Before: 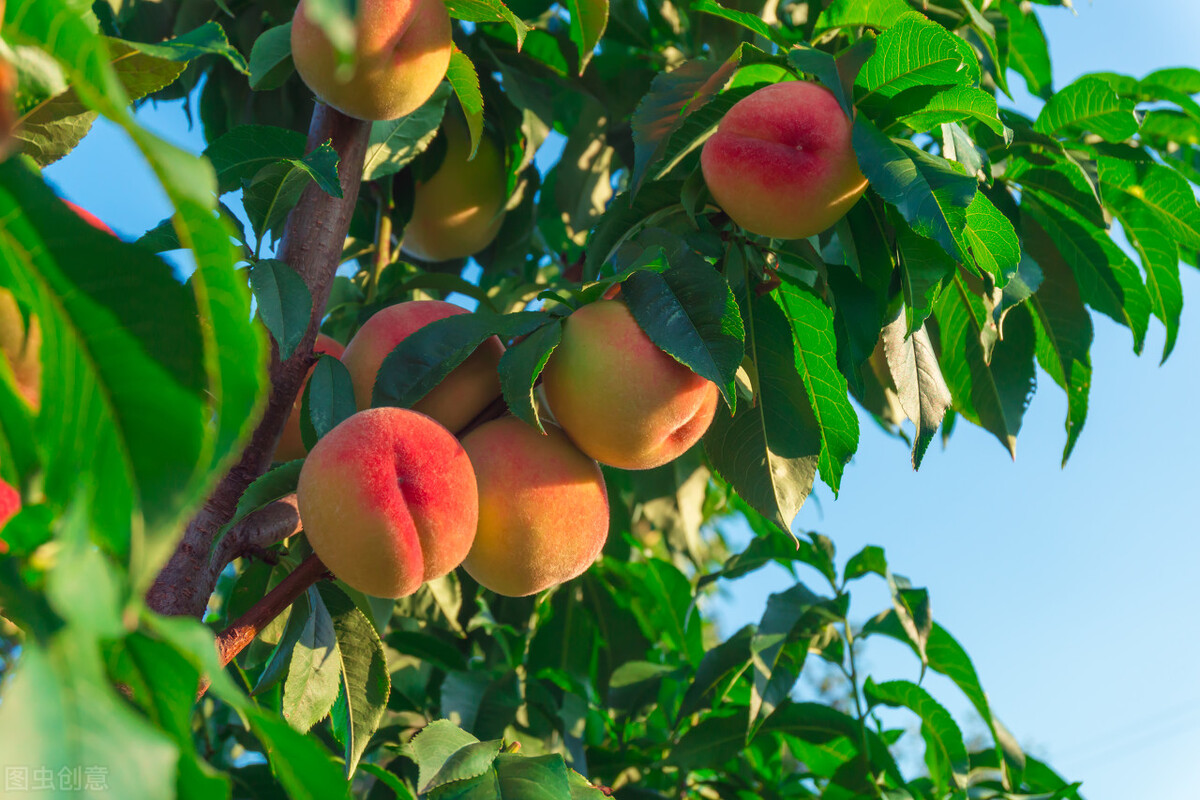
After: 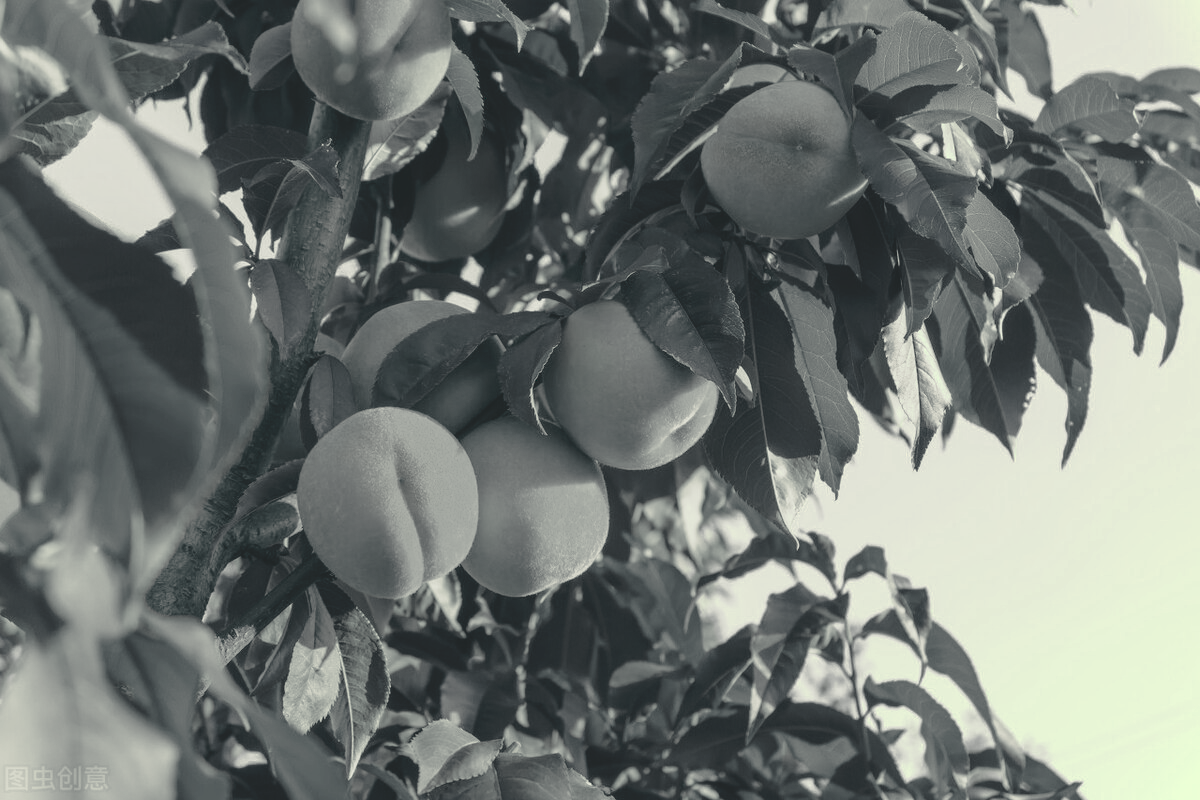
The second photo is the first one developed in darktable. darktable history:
tone curve: curves: ch0 [(0, 0) (0.003, 0.128) (0.011, 0.133) (0.025, 0.133) (0.044, 0.141) (0.069, 0.152) (0.1, 0.169) (0.136, 0.201) (0.177, 0.239) (0.224, 0.294) (0.277, 0.358) (0.335, 0.428) (0.399, 0.488) (0.468, 0.55) (0.543, 0.611) (0.623, 0.678) (0.709, 0.755) (0.801, 0.843) (0.898, 0.91) (1, 1)], preserve colors none
color look up table: target L [84.73, 78.68, 80.44, 75.52, 76.25, 58.61, 53.35, 39.88, 40.71, 34.6, 26.8, 201.81, 84.73, 80.52, 64.75, 64.35, 61.16, 68.2, 54.32, 41.25, 41.99, 42.37, 25.08, 7.15, 98.87, 100.9, 90.09, 78.8, 87.3, 76.35, 90.61, 71.86, 70.45, 89.02, 69.61, 84.73, 47.65, 55.53, 34.09, 40.83, 20.74, 6.954, 98.54, 87.49, 85.65, 77.08, 59.63, 58.32, 34.5], target a [-2.859, -2.985, -2.969, -2.655, -2.704, -3.042, -4.219, -2.76, -2.368, -1.503, -1.444, 0, -2.859, -2.797, -2.95, -3.11, -3.58, -2.809, -2.943, -1.833, -2.192, -2.33, -1.456, -4.958, -14.51, -2.62, -3.897, -2.381, -3.828, -2.204, -4.882, -2.665, -2.773, -2.604, -3.099, -2.859, -2.333, -2.718, -1.726, -1.806, -1.878, -5.94, -14.92, -2.932, -2.319, -2.198, -3.551, -2.511, -1.933], target b [8.274, 6.603, 6.6, 5.663, 5.639, 2.715, 2.439, -0.201, 0.441, -1.177, -0.511, -0.001, 8.274, 7.262, 3.454, 4.252, 3.559, 4.831, 1.822, 0, -0.144, 0.427, -0.551, -2.94, 22.71, 24.3, 11.41, 6.291, 9.396, 5.242, 12.22, 4.563, 4.147, 10.2, 4.025, 8.274, 0.435, 2.053, -0.033, 0.007, -0.601, -3.252, 22.76, 8.838, 7.453, 5.211, 3.096, 2.362, -0.7], num patches 49
